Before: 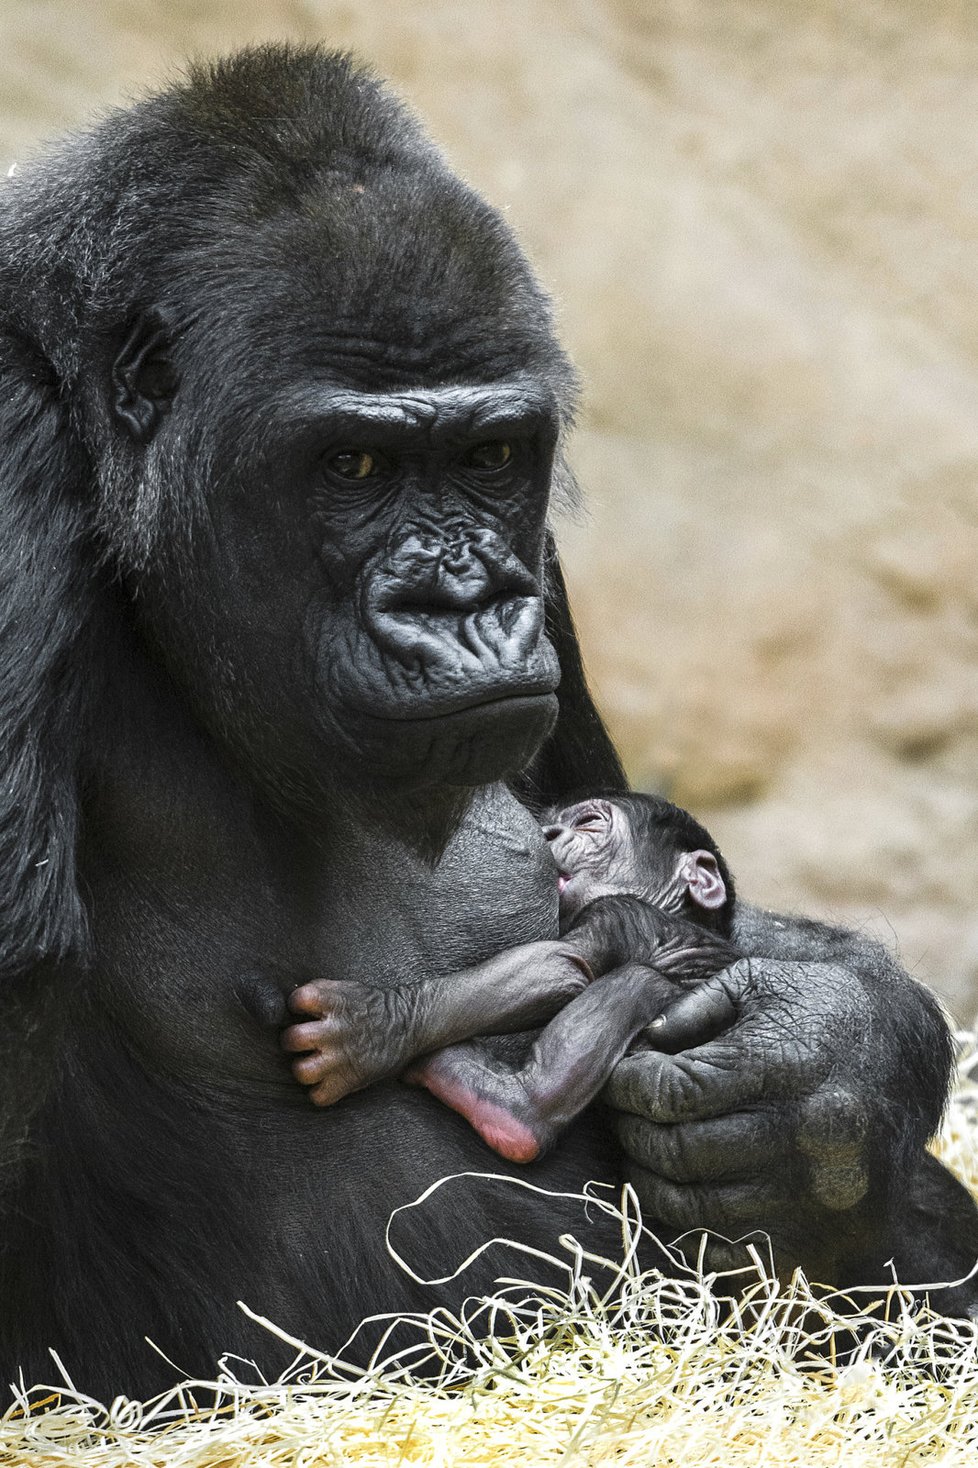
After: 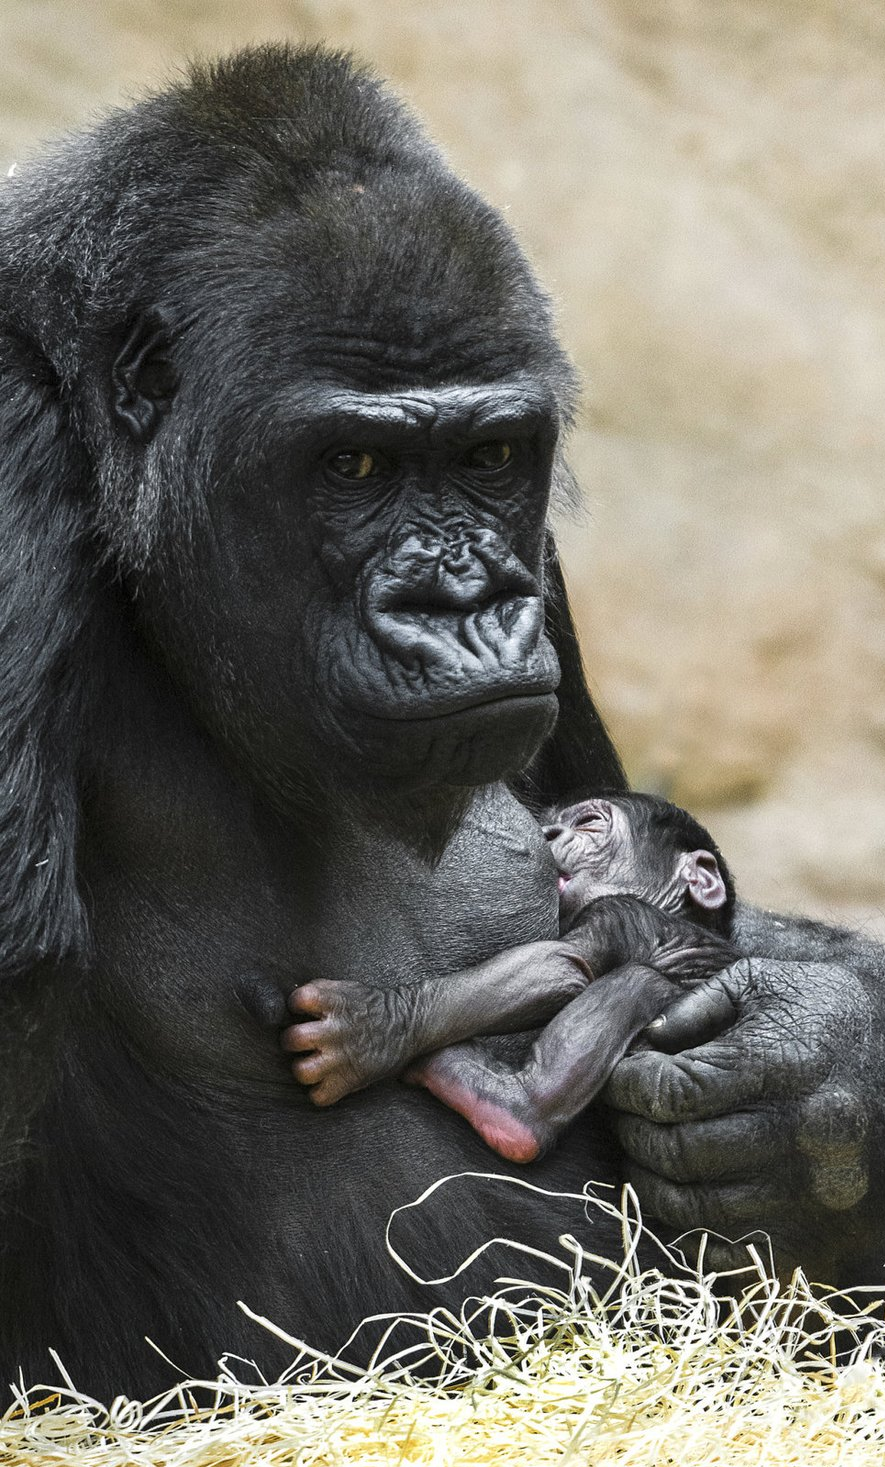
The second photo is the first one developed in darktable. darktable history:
crop: right 9.494%, bottom 0.05%
